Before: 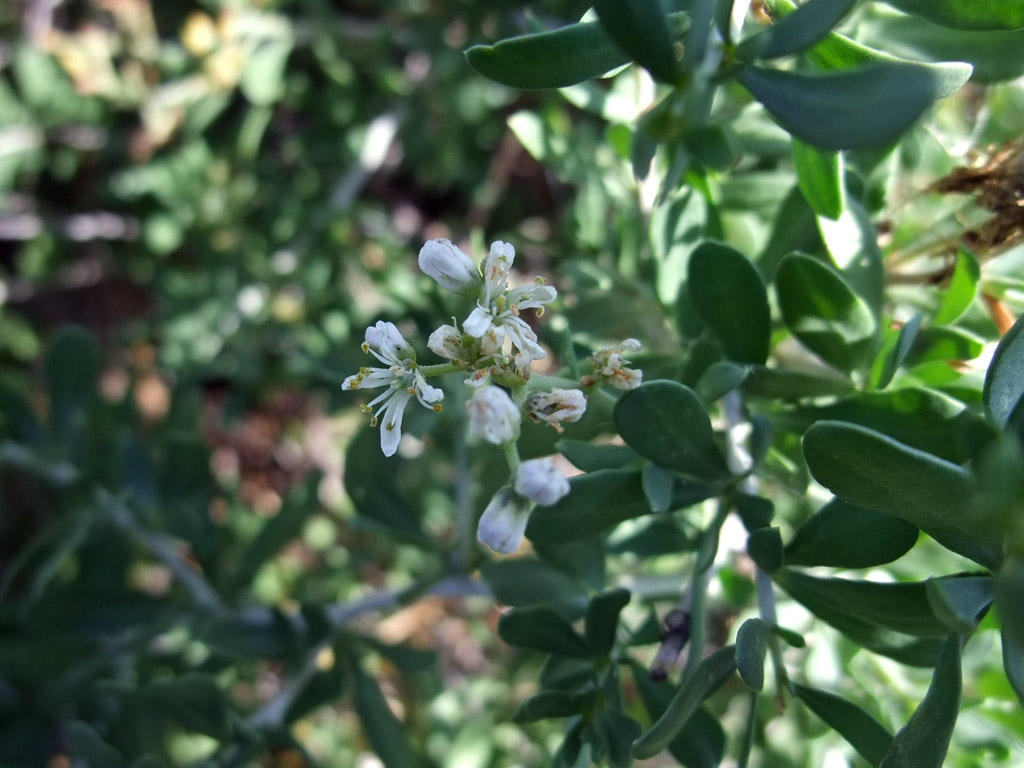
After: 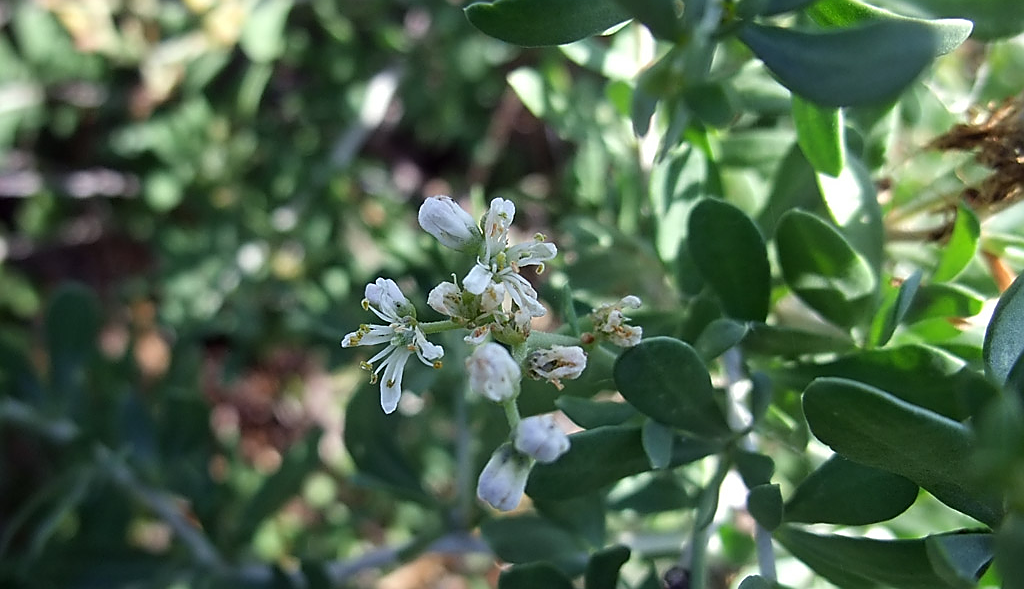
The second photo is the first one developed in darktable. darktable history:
sharpen: radius 1.4, amount 1.25, threshold 0.7
bloom: size 9%, threshold 100%, strength 7%
crop: top 5.667%, bottom 17.637%
